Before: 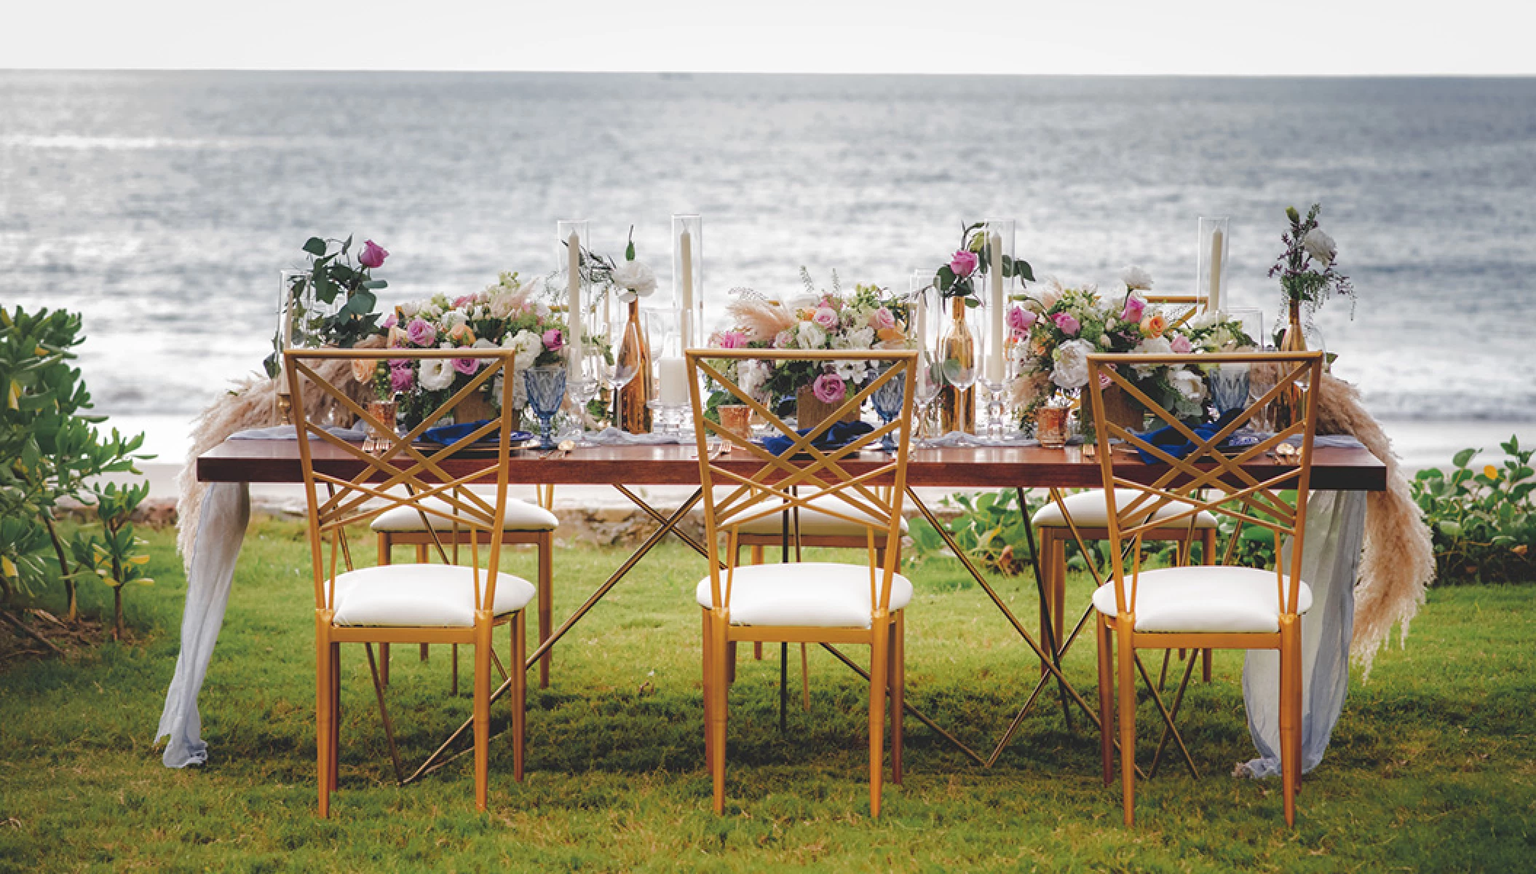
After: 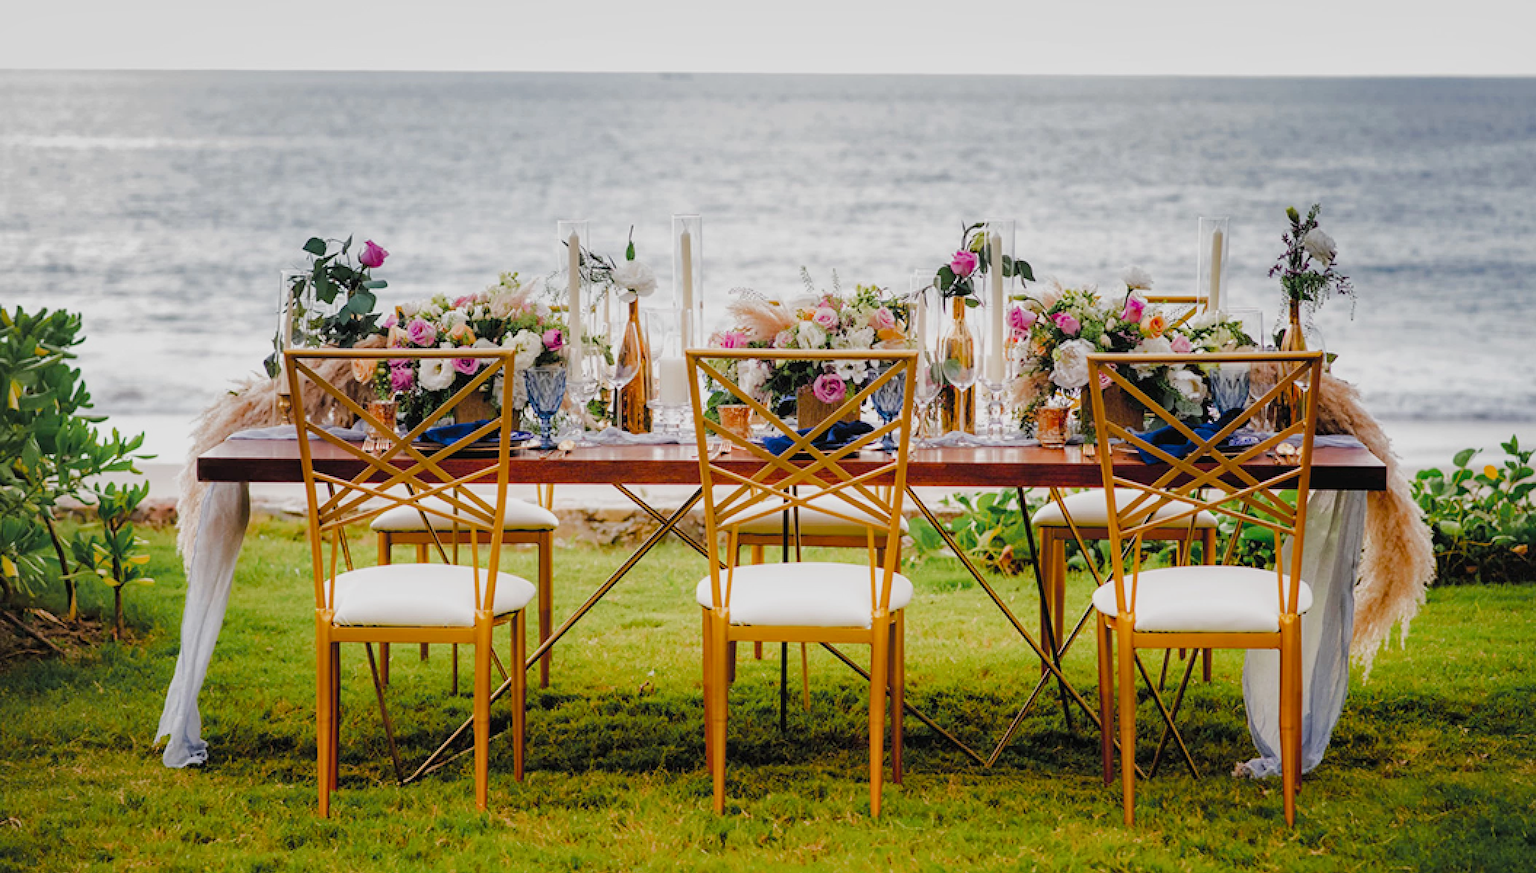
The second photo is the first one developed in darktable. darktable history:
color balance rgb: perceptual saturation grading › global saturation 35%, perceptual saturation grading › highlights -30%, perceptual saturation grading › shadows 35%, perceptual brilliance grading › global brilliance 3%, perceptual brilliance grading › highlights -3%, perceptual brilliance grading › shadows 3%
color balance: contrast -0.5%
exposure: exposure 0.014 EV, compensate highlight preservation false
filmic rgb: black relative exposure -5 EV, hardness 2.88, contrast 1.1
local contrast: mode bilateral grid, contrast 20, coarseness 50, detail 120%, midtone range 0.2
